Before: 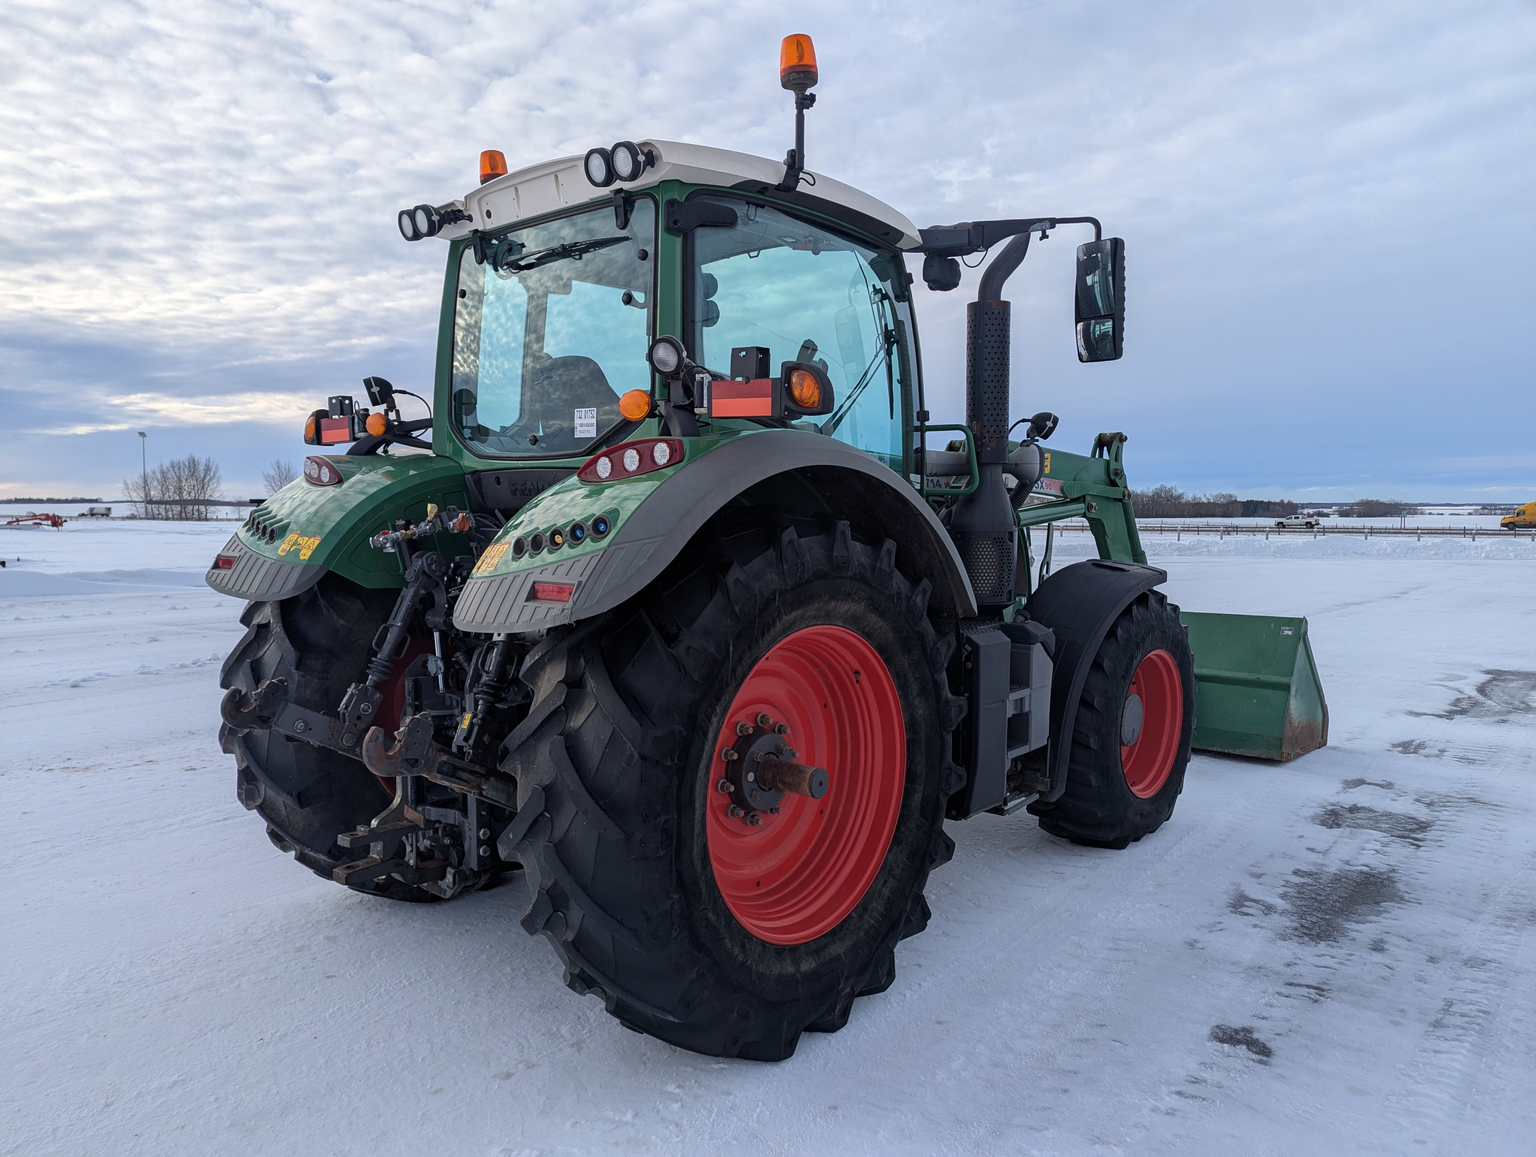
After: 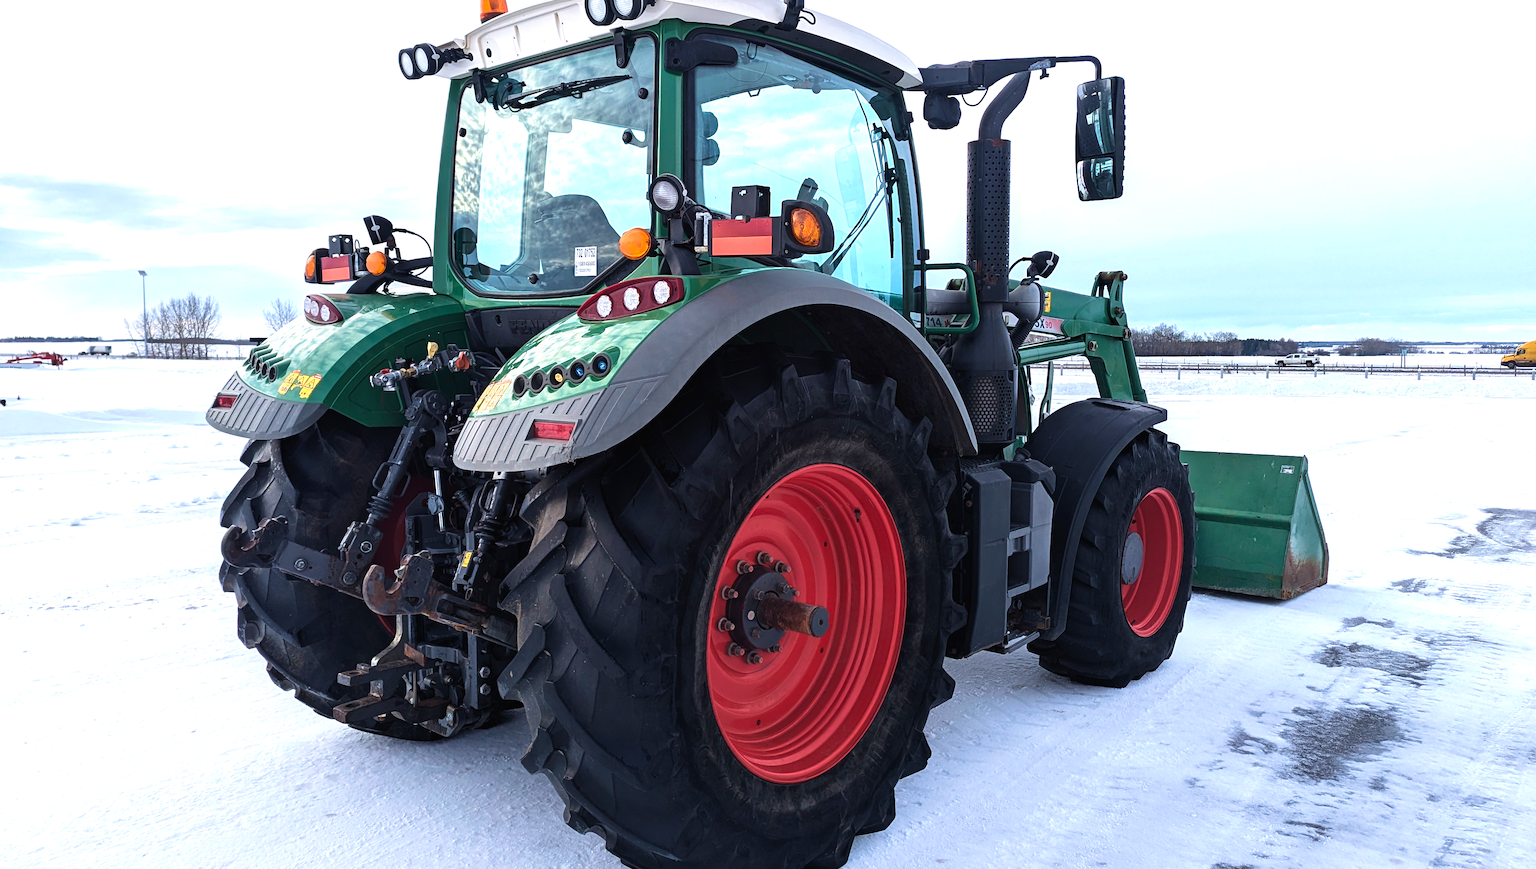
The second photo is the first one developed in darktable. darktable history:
velvia: strength 44.88%
crop: top 13.978%, bottom 10.801%
exposure: black level correction -0.002, exposure 0.538 EV, compensate exposure bias true, compensate highlight preservation false
color zones: curves: ch1 [(0, 0.523) (0.143, 0.545) (0.286, 0.52) (0.429, 0.506) (0.571, 0.503) (0.714, 0.503) (0.857, 0.508) (1, 0.523)], mix 41.55%
tone equalizer: -8 EV -0.76 EV, -7 EV -0.669 EV, -6 EV -0.568 EV, -5 EV -0.379 EV, -3 EV 0.383 EV, -2 EV 0.6 EV, -1 EV 0.678 EV, +0 EV 0.752 EV, edges refinement/feathering 500, mask exposure compensation -1.57 EV, preserve details no
